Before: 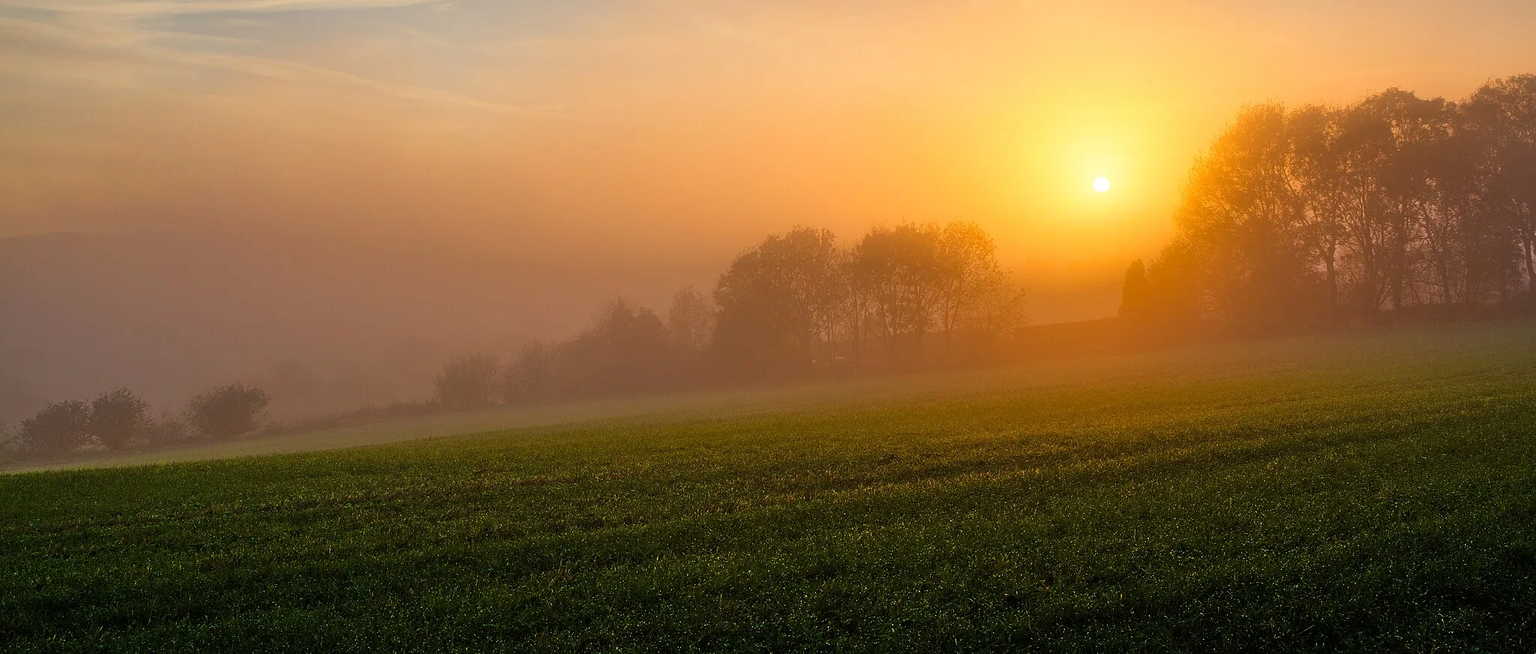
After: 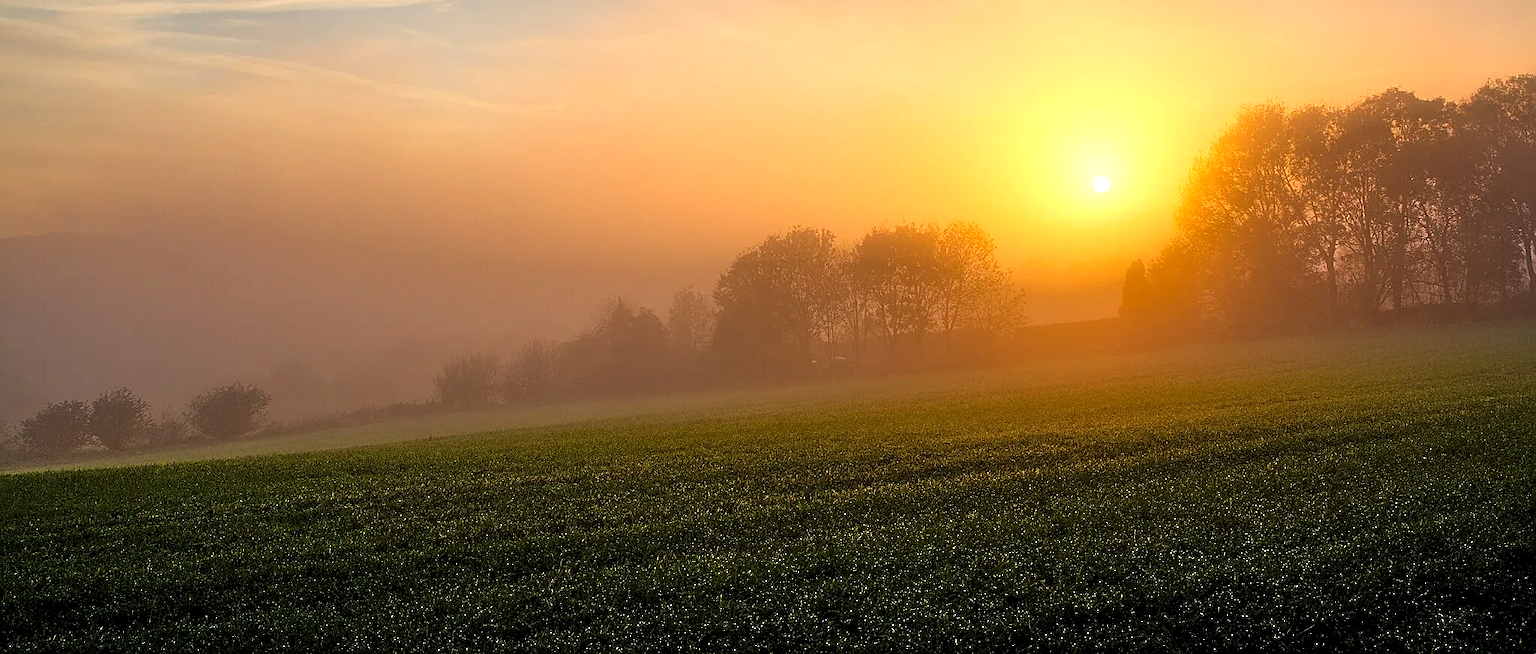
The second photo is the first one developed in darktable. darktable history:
sharpen: amount 0.6
levels: levels [0.055, 0.477, 0.9]
